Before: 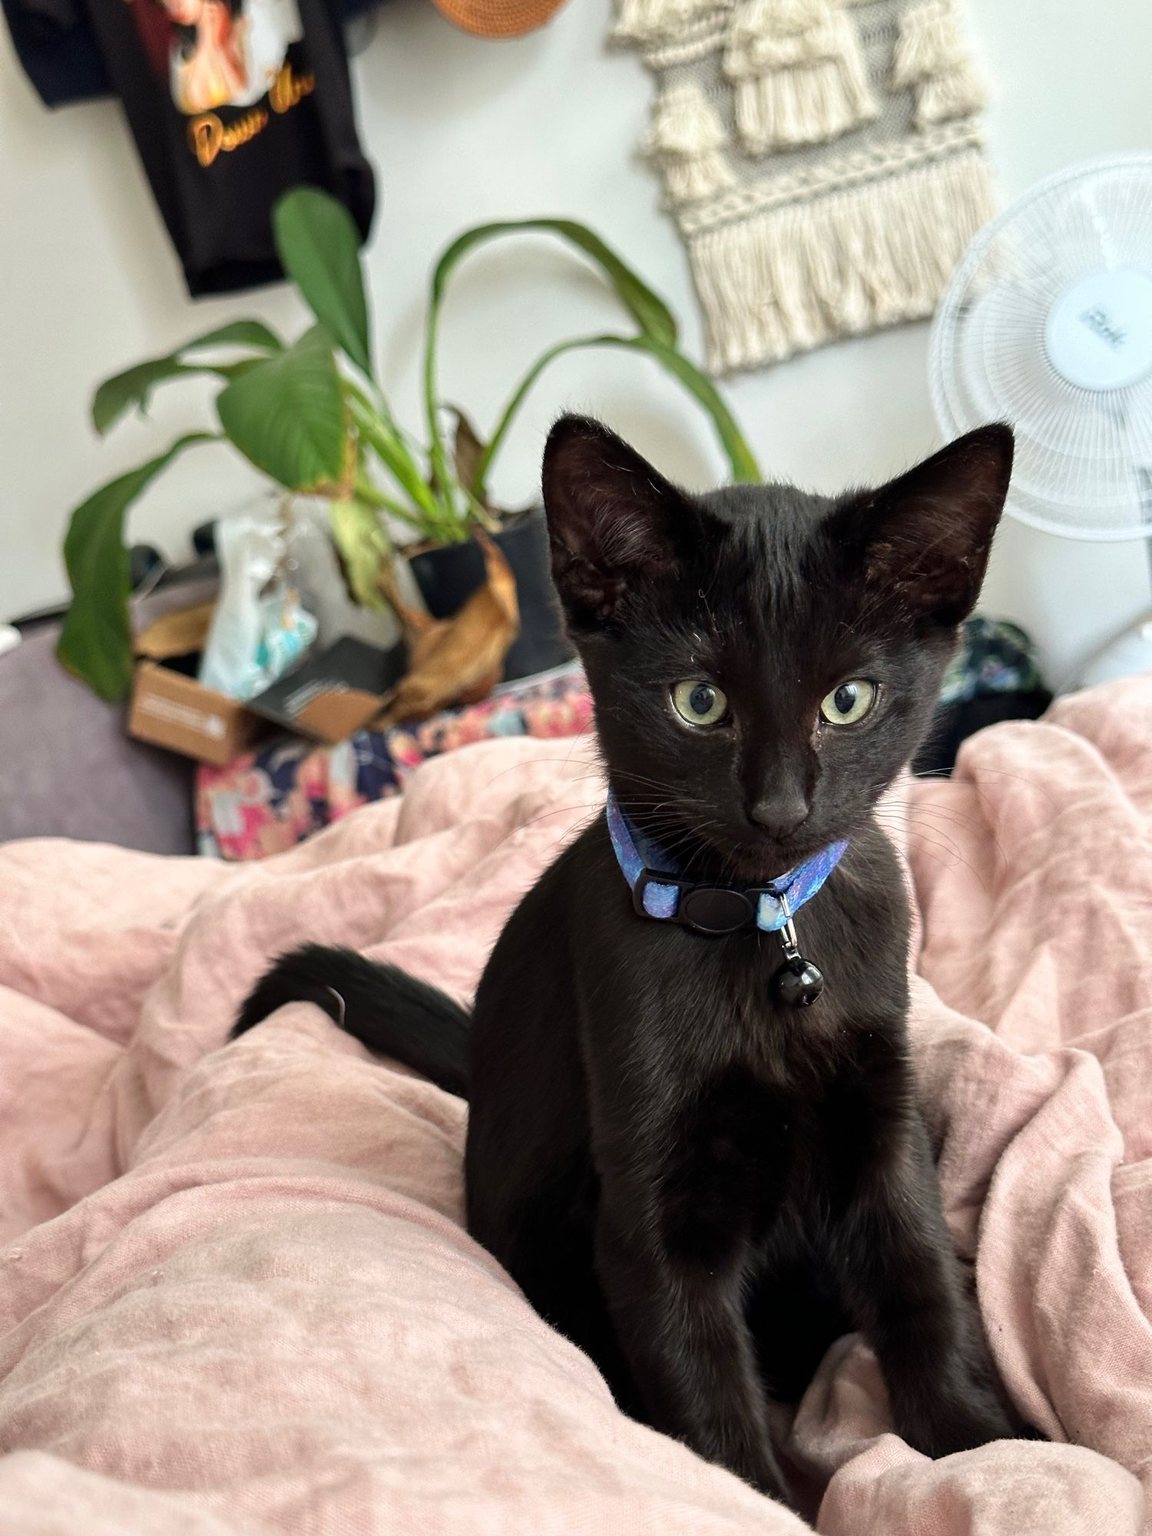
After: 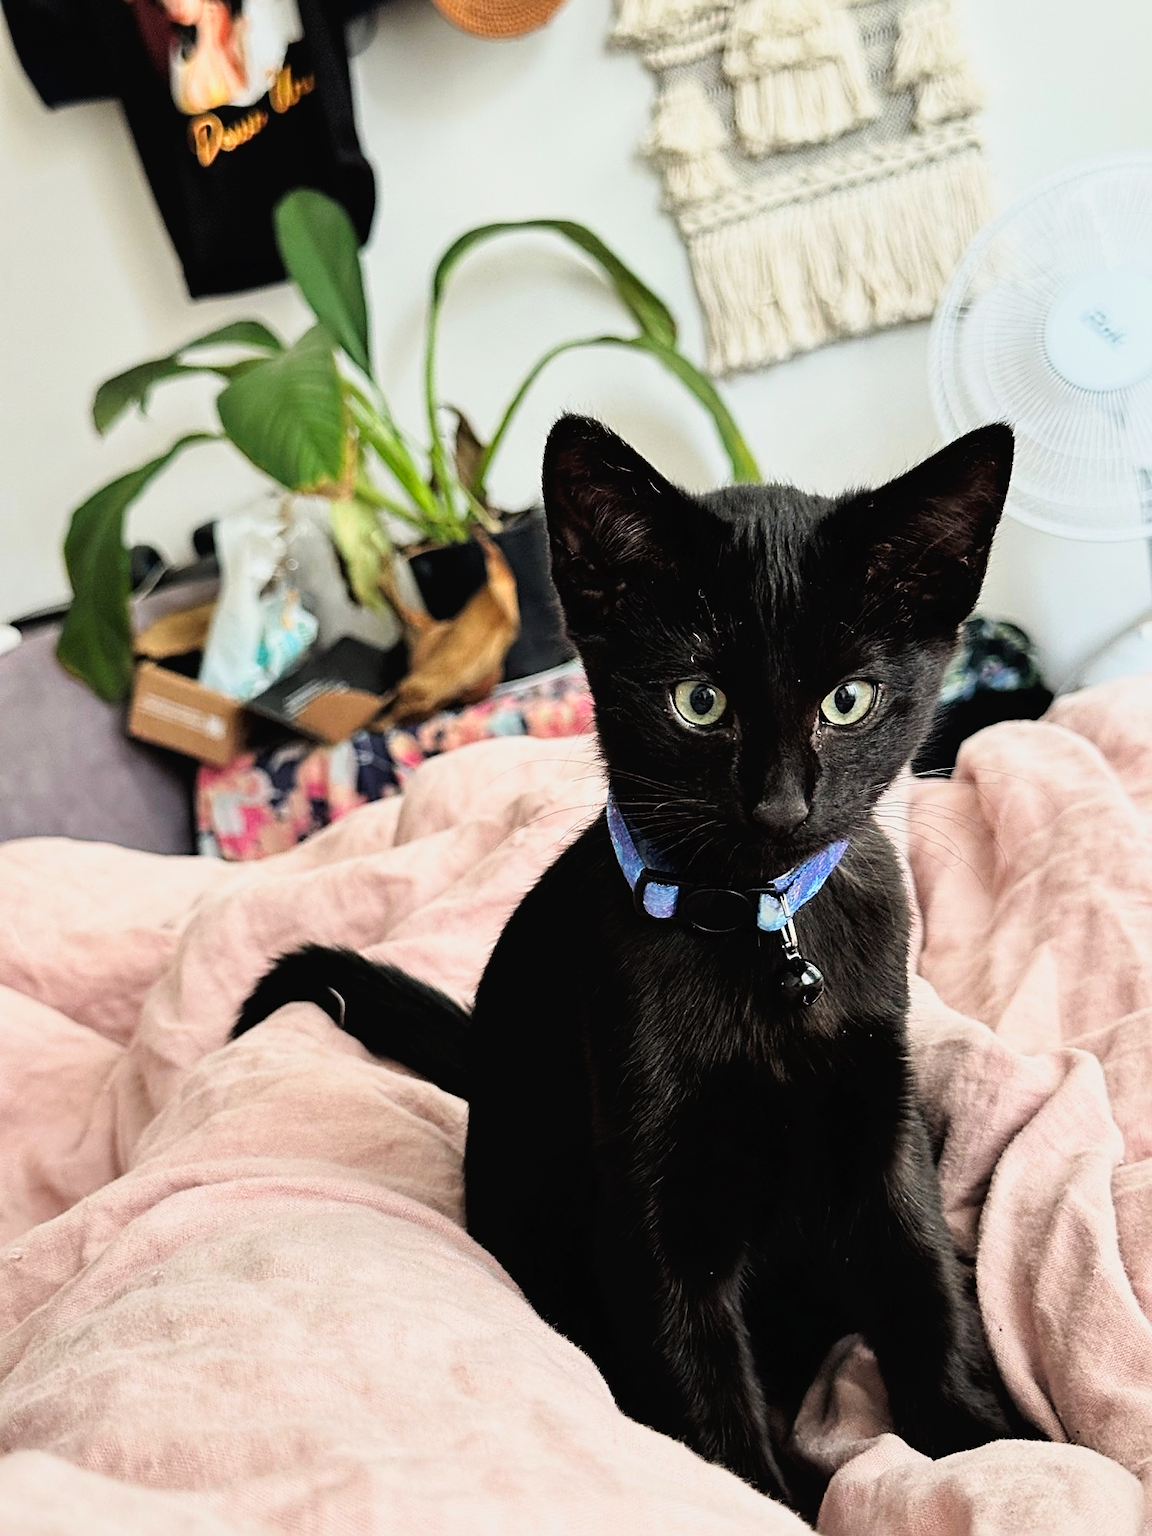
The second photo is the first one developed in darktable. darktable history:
filmic rgb: black relative exposure -11.88 EV, white relative exposure 5.43 EV, threshold 3 EV, hardness 4.49, latitude 50%, contrast 1.14, color science v5 (2021), contrast in shadows safe, contrast in highlights safe, enable highlight reconstruction true
tone curve: curves: ch0 [(0, 0) (0.003, 0.019) (0.011, 0.022) (0.025, 0.03) (0.044, 0.049) (0.069, 0.08) (0.1, 0.111) (0.136, 0.144) (0.177, 0.189) (0.224, 0.23) (0.277, 0.285) (0.335, 0.356) (0.399, 0.428) (0.468, 0.511) (0.543, 0.597) (0.623, 0.682) (0.709, 0.773) (0.801, 0.865) (0.898, 0.945) (1, 1)], preserve colors none
sharpen: radius 3.119
